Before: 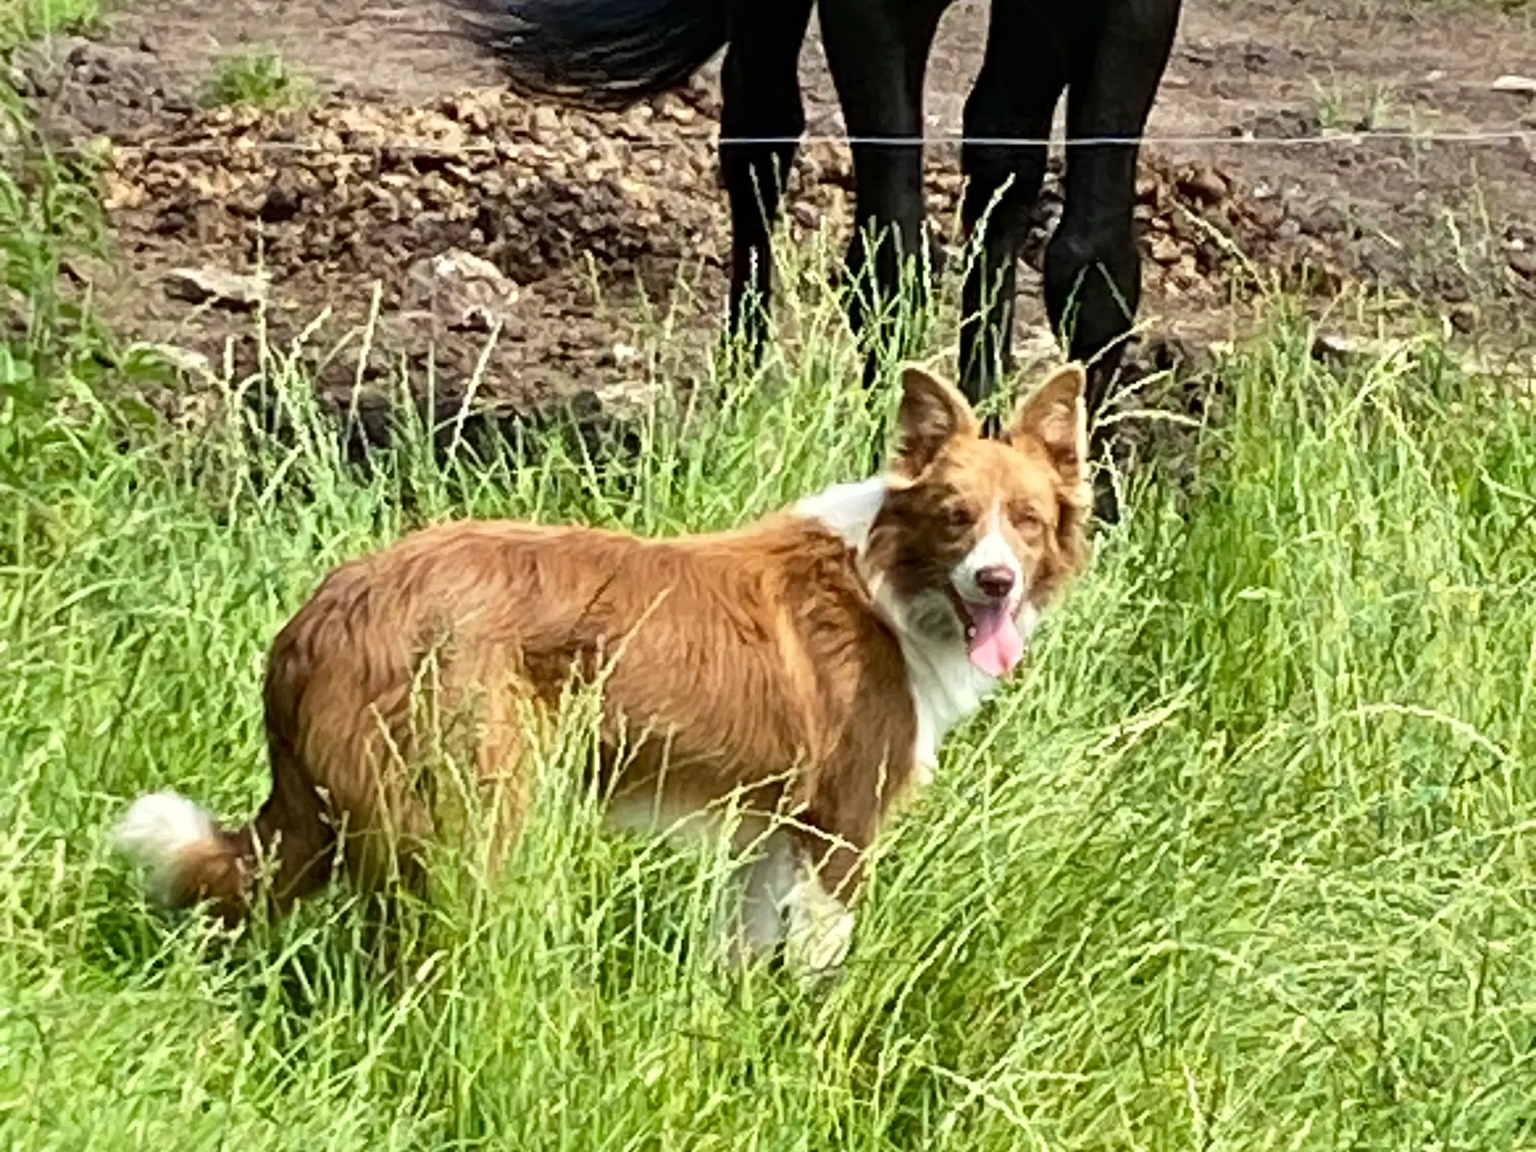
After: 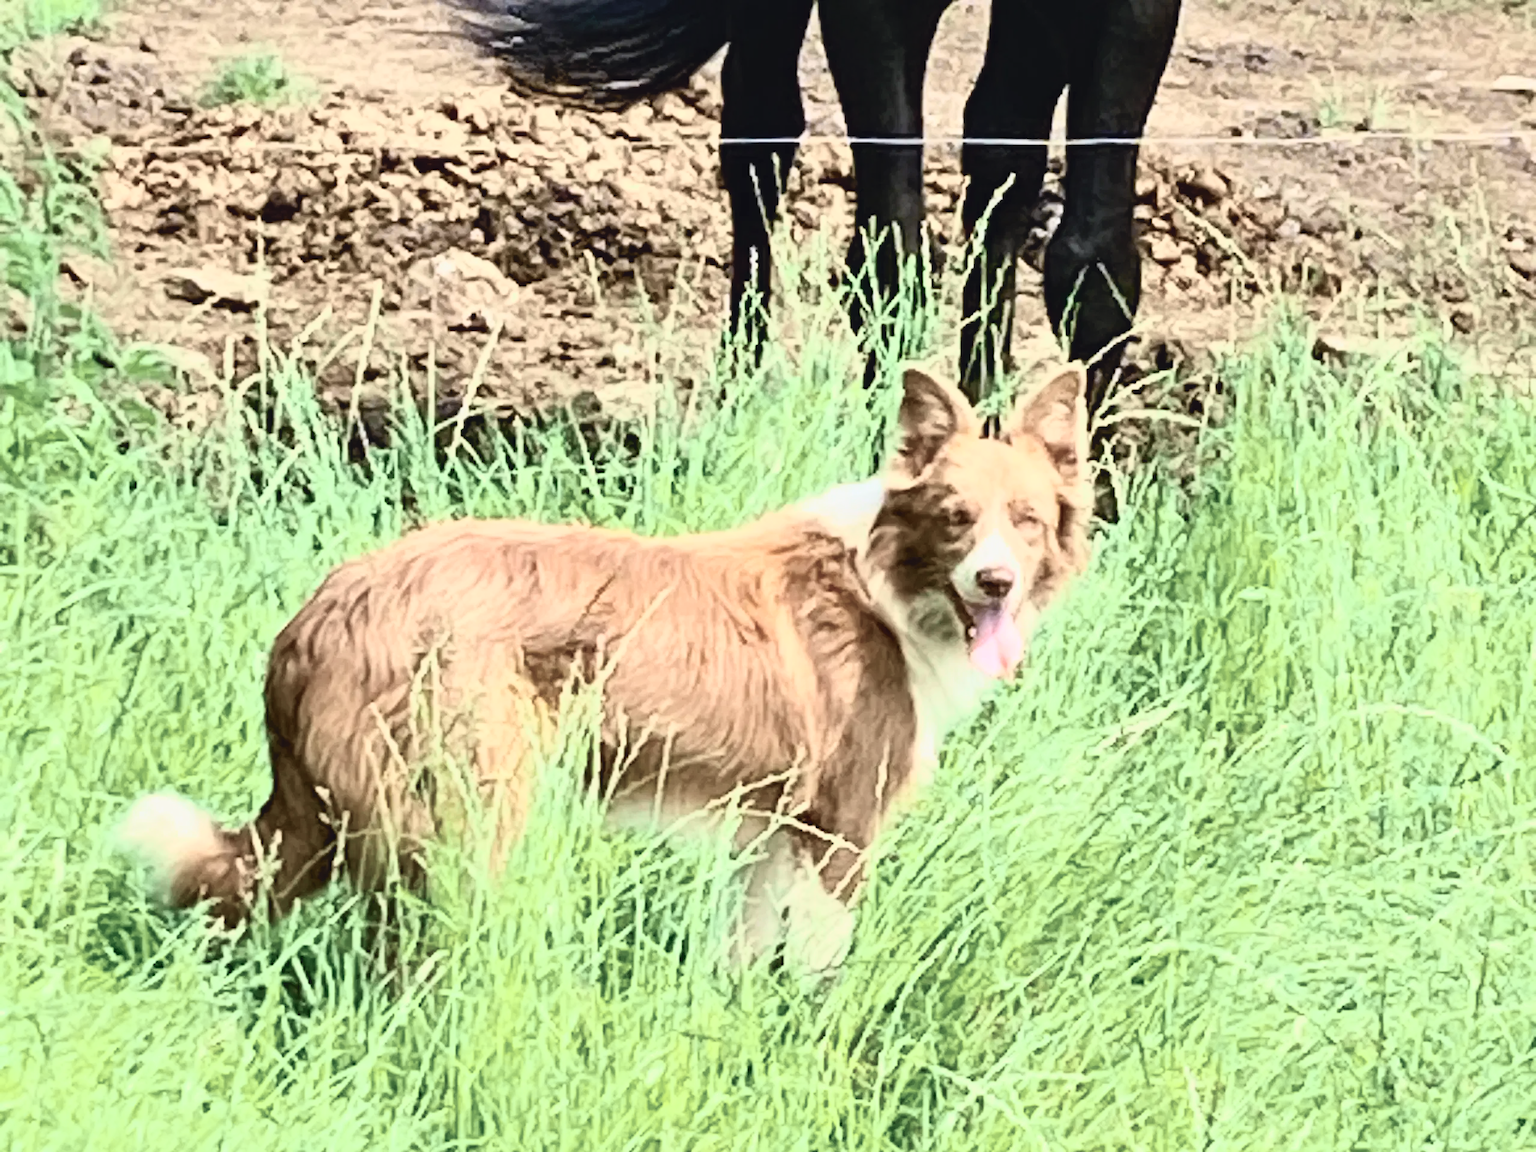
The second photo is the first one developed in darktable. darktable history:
contrast brightness saturation: contrast 0.14, brightness 0.21
tone curve: curves: ch0 [(0, 0.039) (0.104, 0.094) (0.285, 0.301) (0.673, 0.796) (0.845, 0.932) (0.994, 0.971)]; ch1 [(0, 0) (0.356, 0.385) (0.424, 0.405) (0.498, 0.502) (0.586, 0.57) (0.657, 0.642) (1, 1)]; ch2 [(0, 0) (0.424, 0.438) (0.46, 0.453) (0.515, 0.505) (0.557, 0.57) (0.612, 0.583) (0.722, 0.67) (1, 1)], color space Lab, independent channels, preserve colors none
